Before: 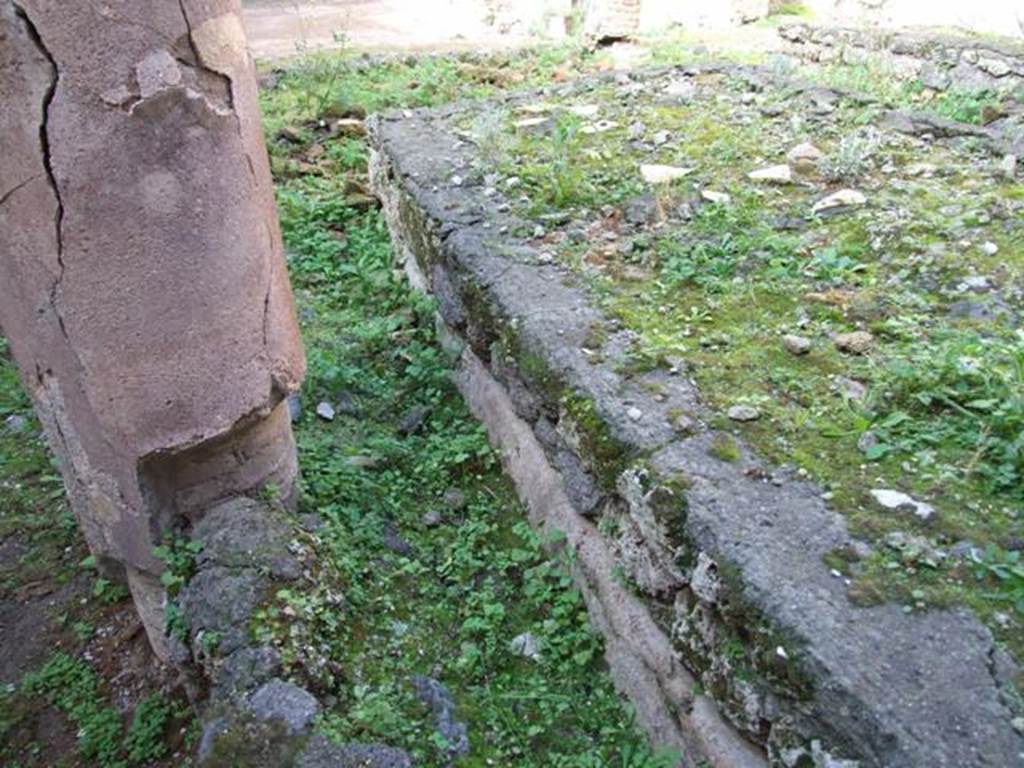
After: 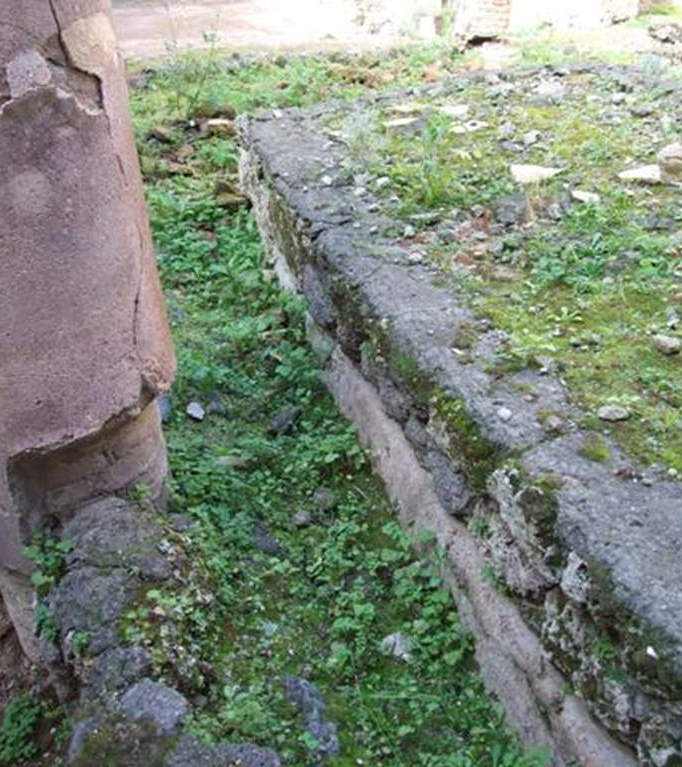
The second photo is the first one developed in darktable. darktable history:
crop and rotate: left 12.756%, right 20.586%
